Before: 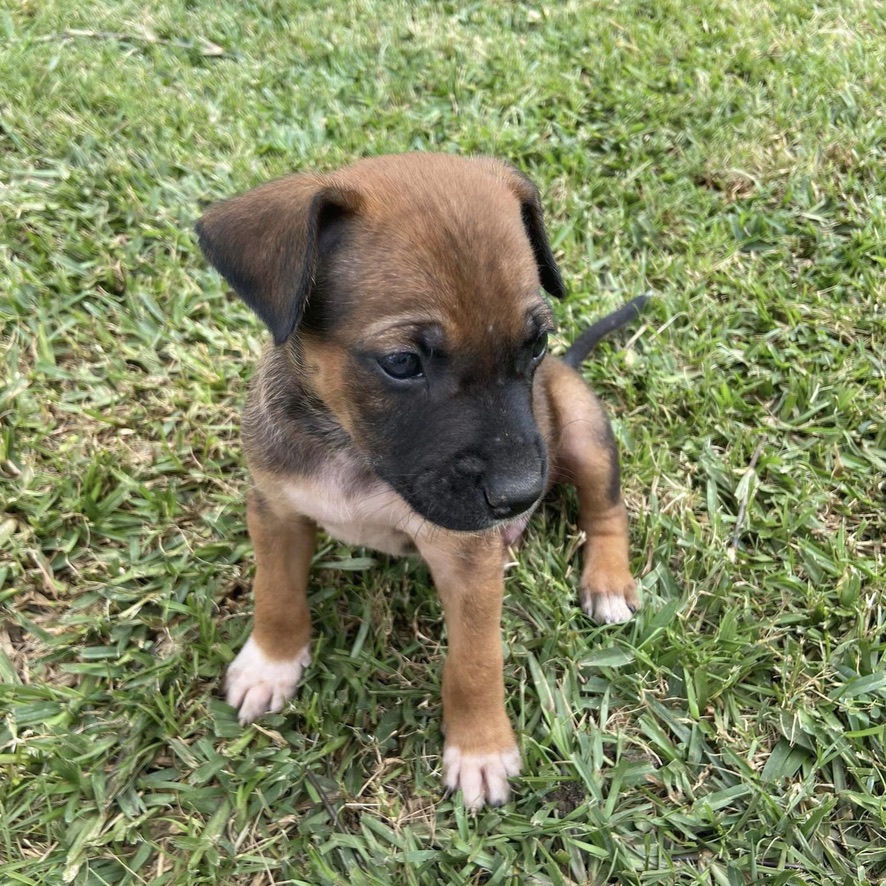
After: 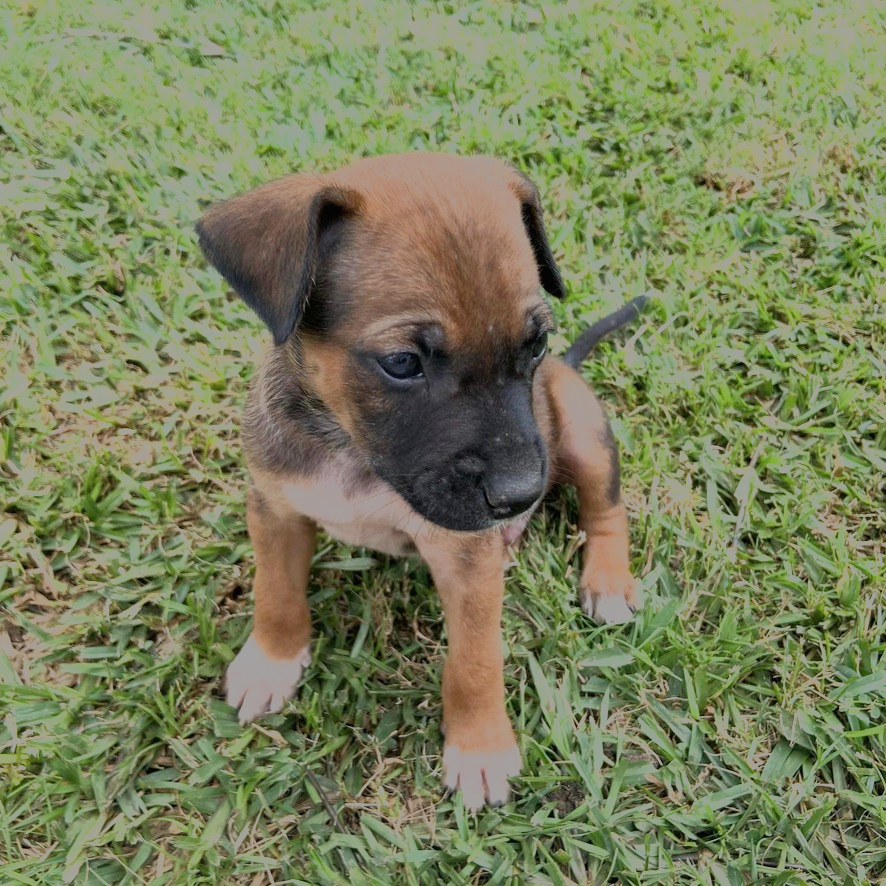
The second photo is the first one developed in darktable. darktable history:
color zones: curves: ch0 [(0, 0.425) (0.143, 0.422) (0.286, 0.42) (0.429, 0.419) (0.571, 0.419) (0.714, 0.42) (0.857, 0.422) (1, 0.425)], mix -129.39%
filmic rgb: black relative exposure -13 EV, white relative exposure 4.01 EV, target white luminance 85.117%, hardness 6.31, latitude 41.59%, contrast 0.855, shadows ↔ highlights balance 8.51%
